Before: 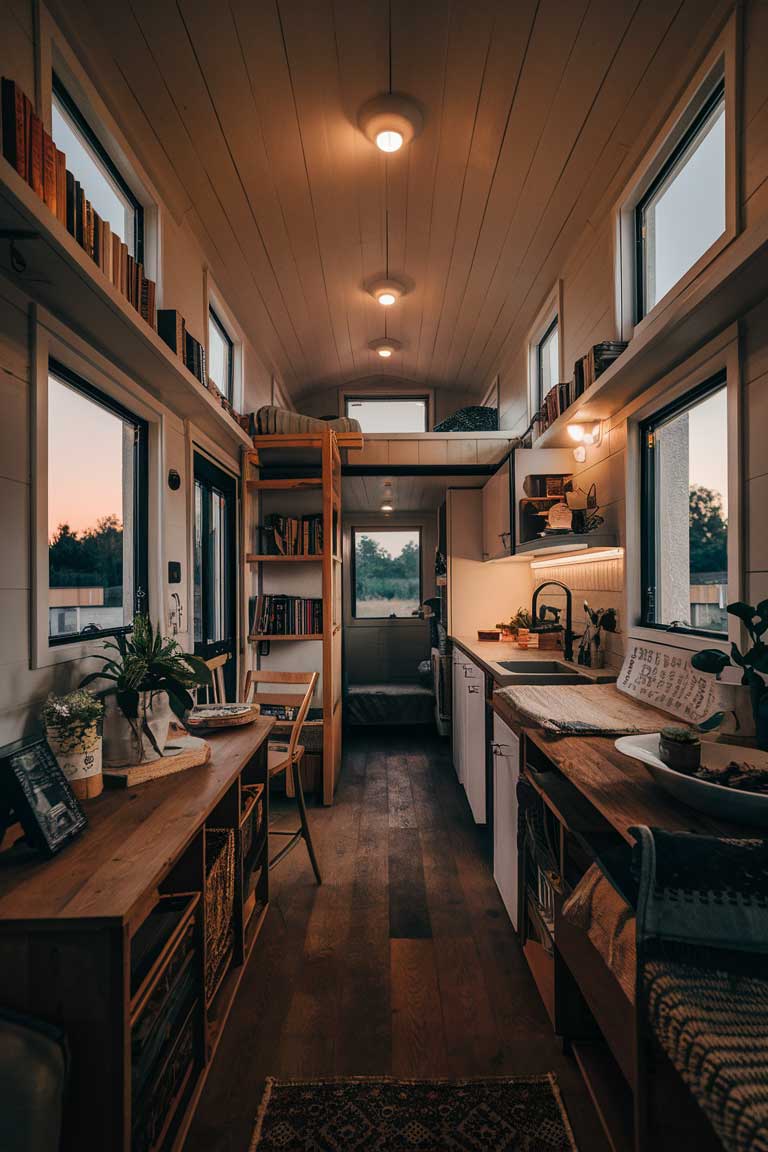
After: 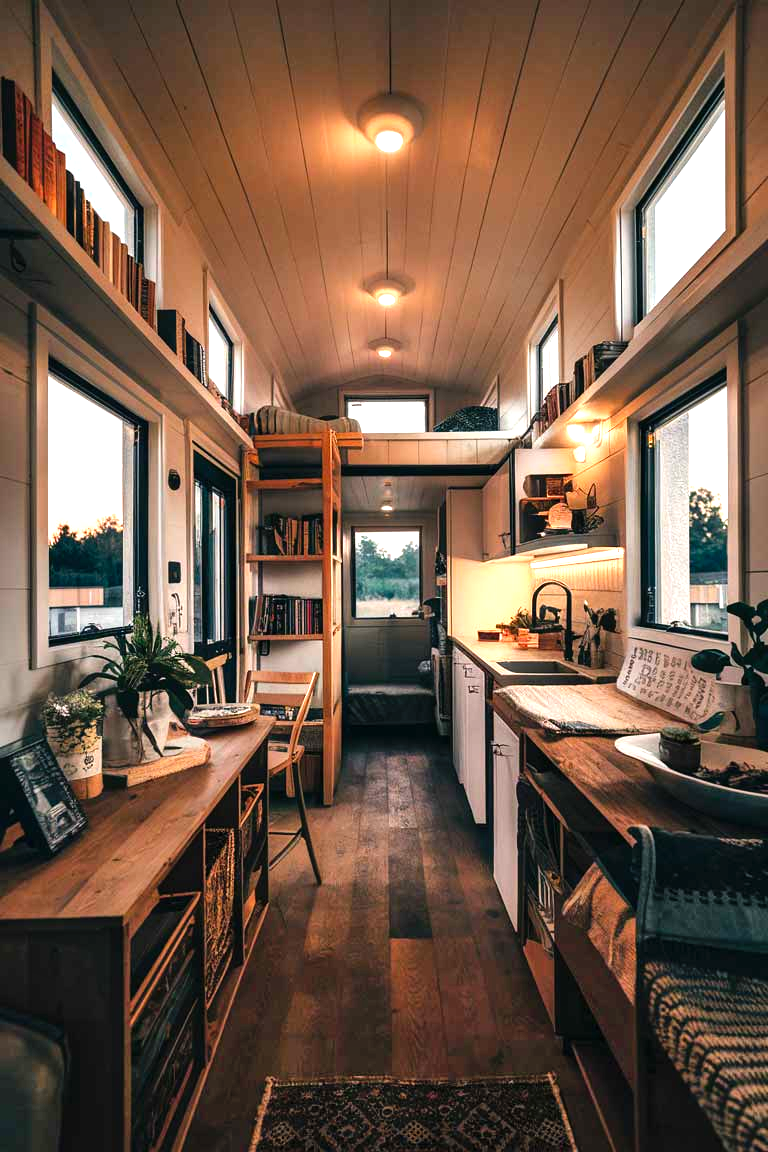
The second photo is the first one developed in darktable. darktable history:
levels: levels [0, 0.352, 0.703]
shadows and highlights: radius 107.41, shadows 41.04, highlights -71.73, low approximation 0.01, soften with gaussian
